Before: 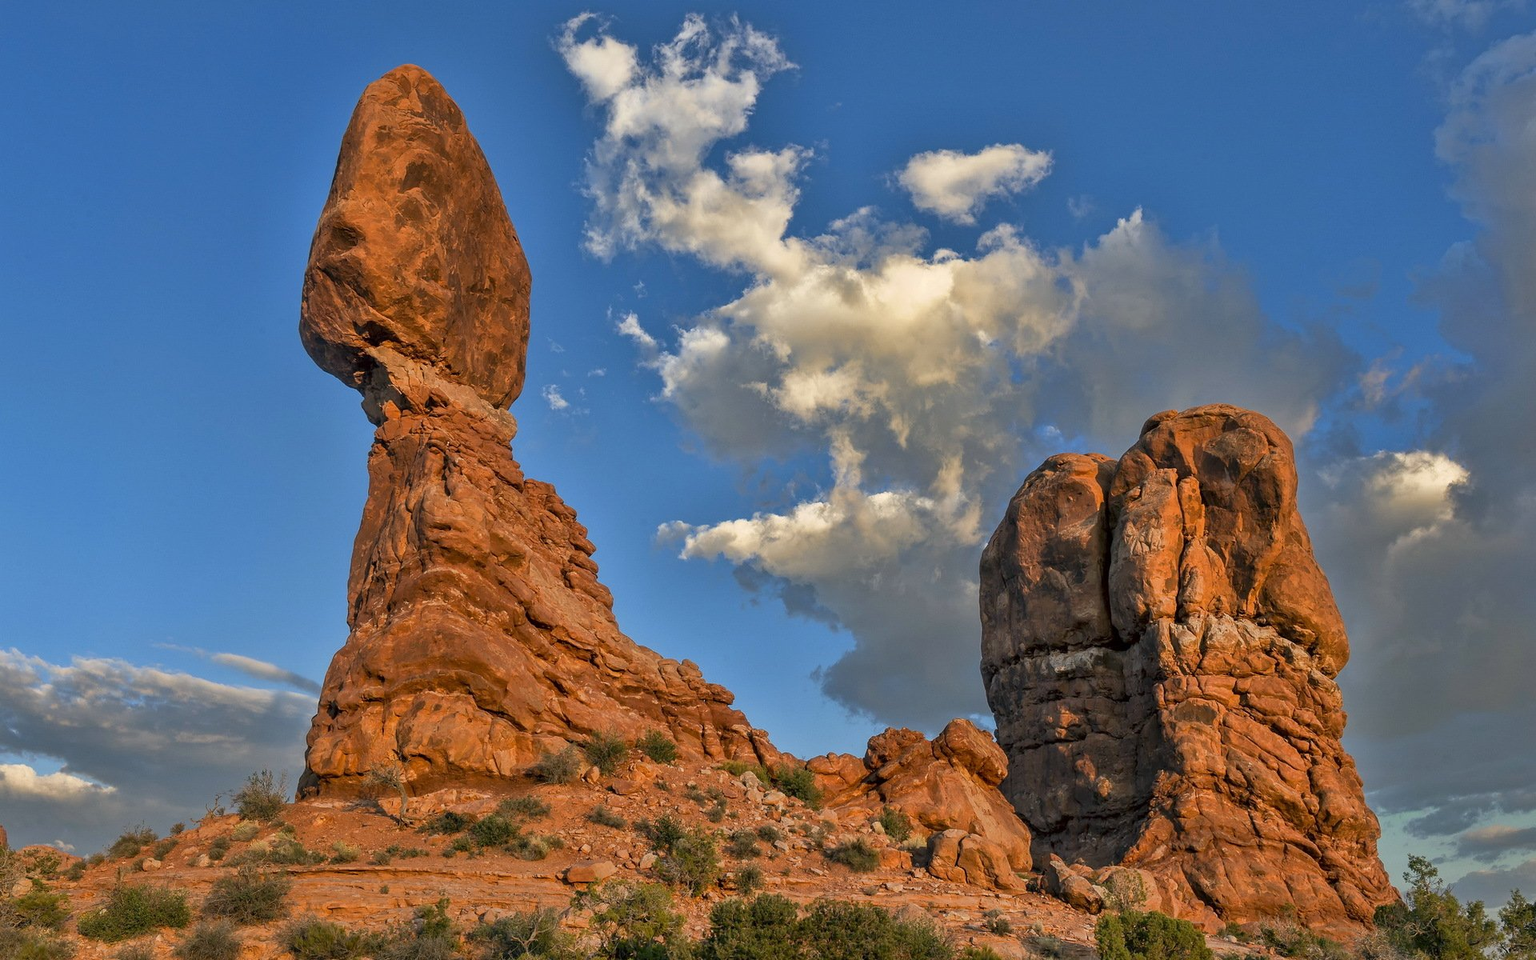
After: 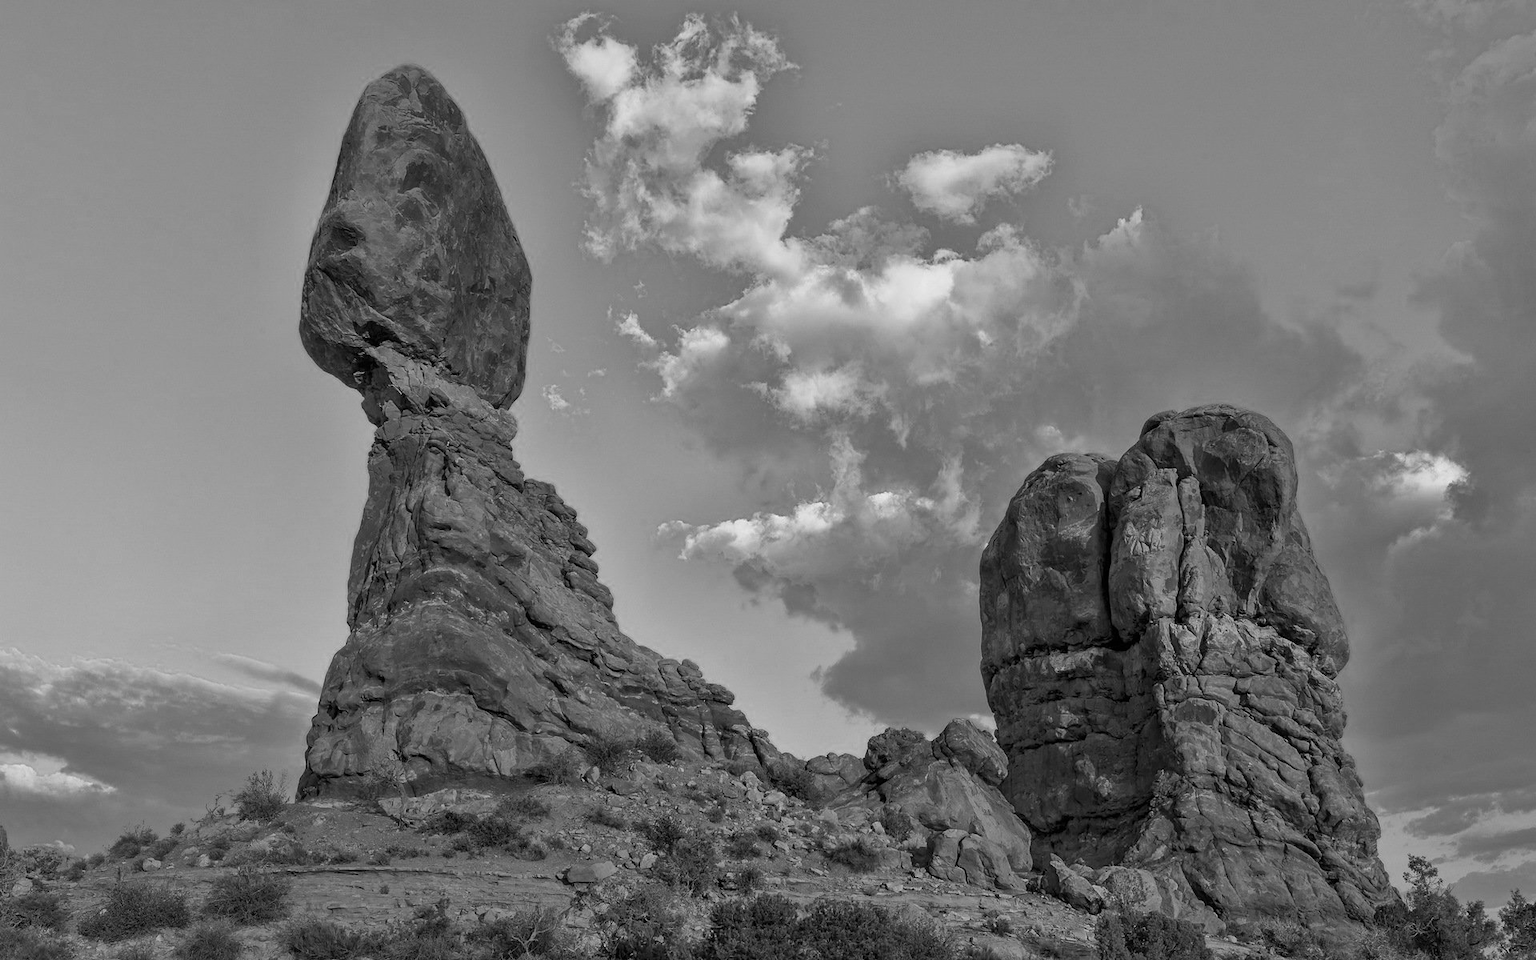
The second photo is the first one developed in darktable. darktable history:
color calibration: output gray [0.246, 0.254, 0.501, 0], illuminant as shot in camera, x 0.37, y 0.382, temperature 4315.96 K
